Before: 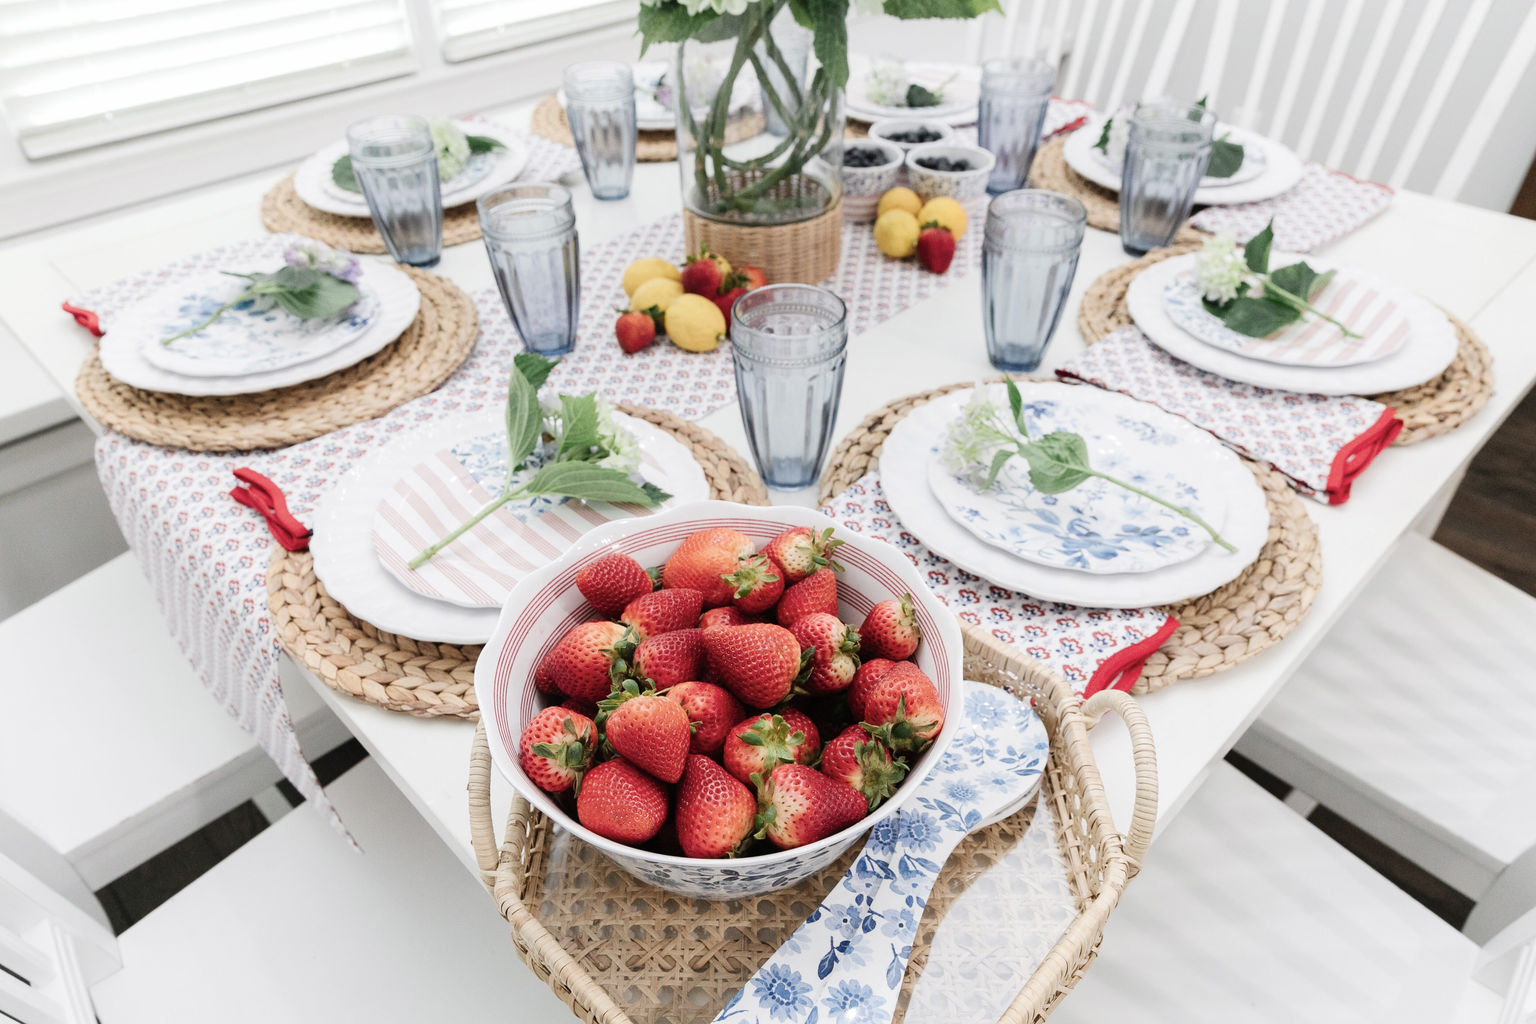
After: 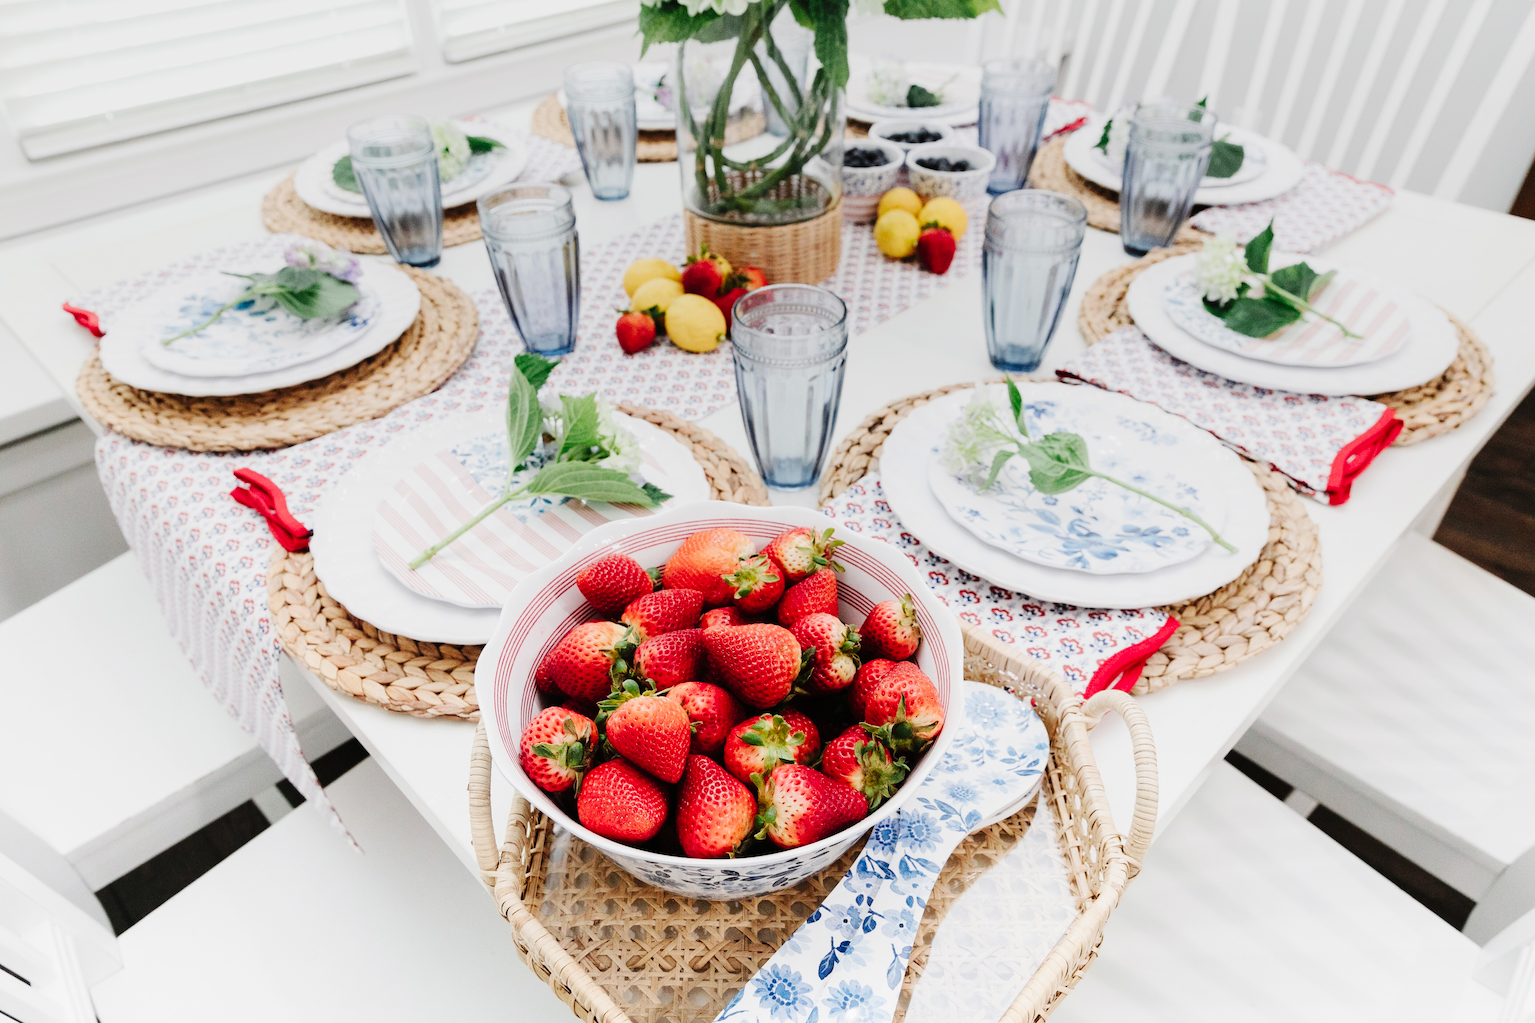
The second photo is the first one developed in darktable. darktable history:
base curve: curves: ch0 [(0, 0) (0.036, 0.025) (0.121, 0.166) (0.206, 0.329) (0.605, 0.79) (1, 1)], preserve colors none
graduated density: rotation 5.63°, offset 76.9
